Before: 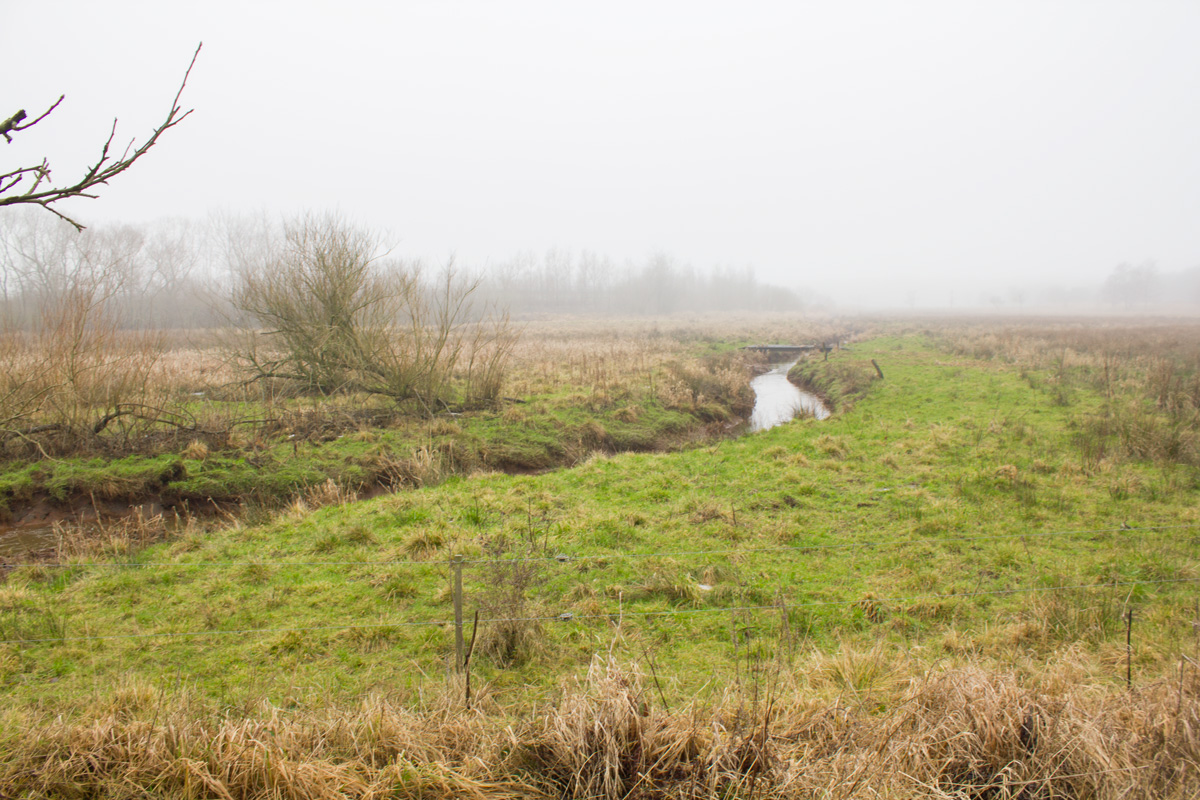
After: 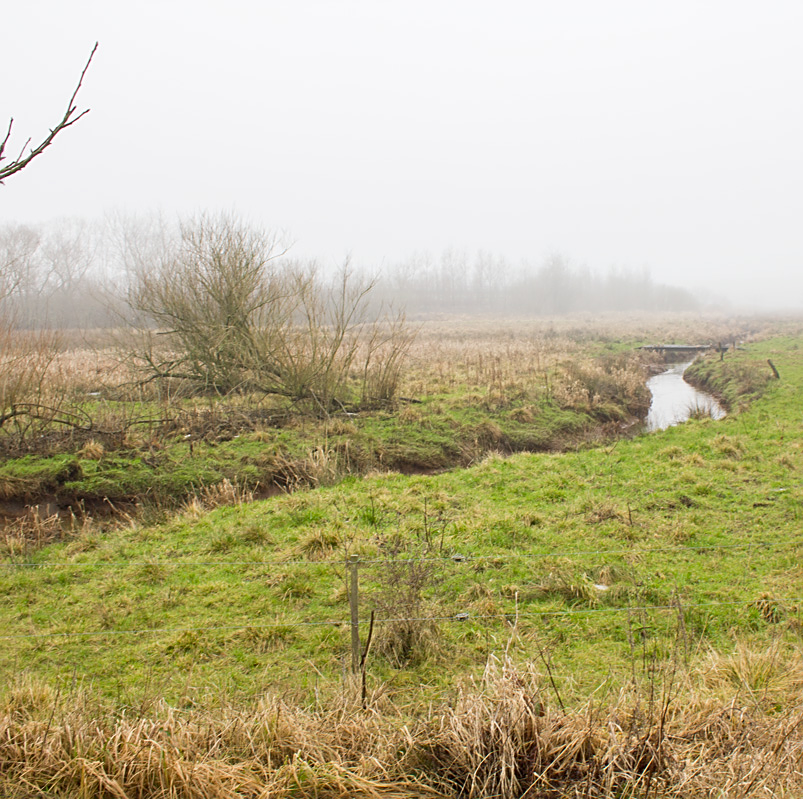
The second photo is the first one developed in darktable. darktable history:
sharpen: on, module defaults
crop and rotate: left 8.707%, right 24.332%
contrast brightness saturation: contrast 0.07
